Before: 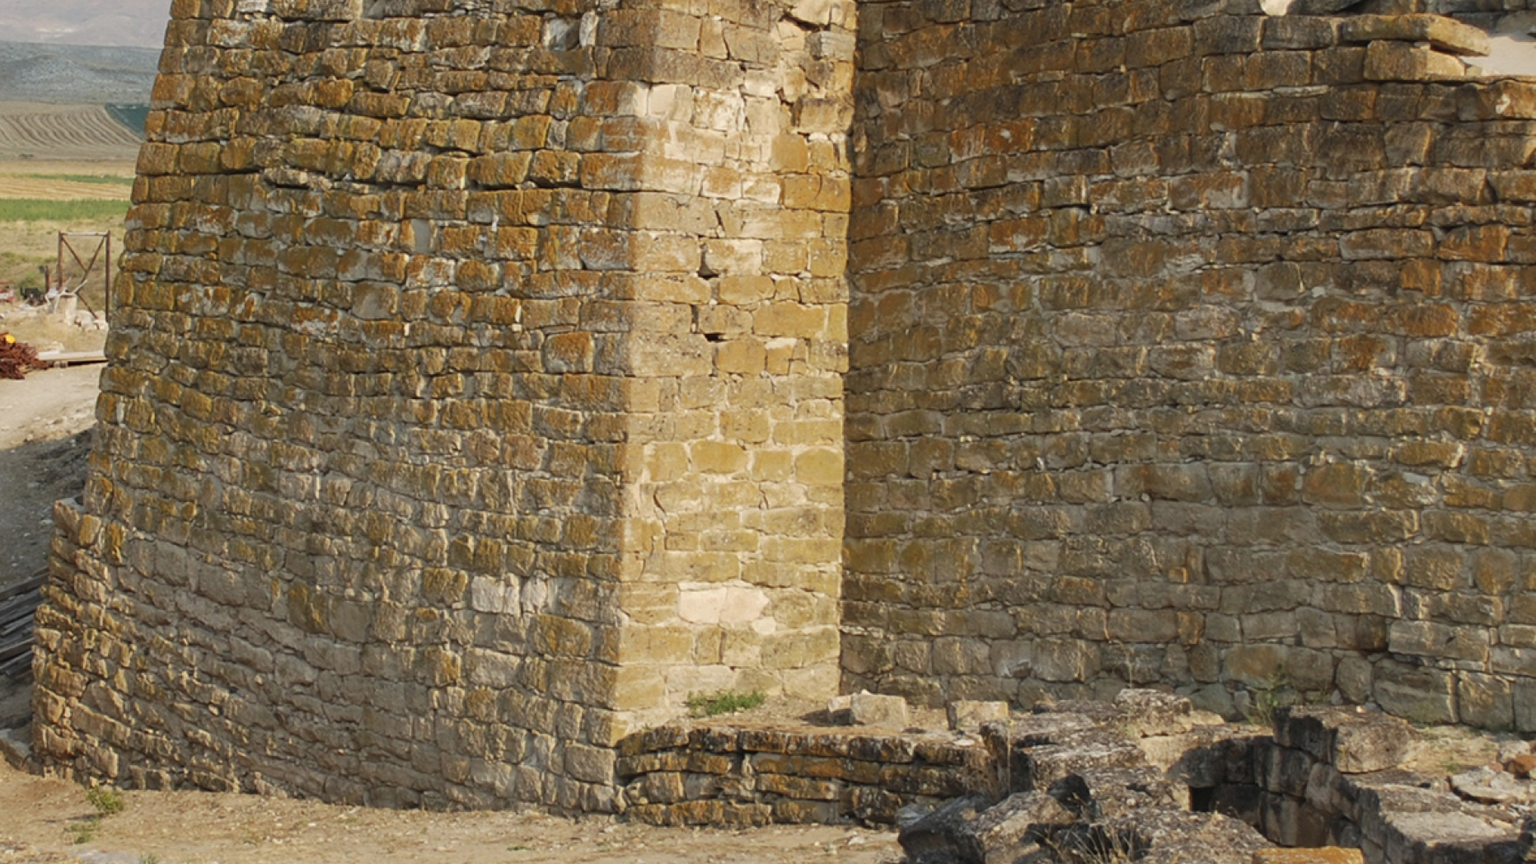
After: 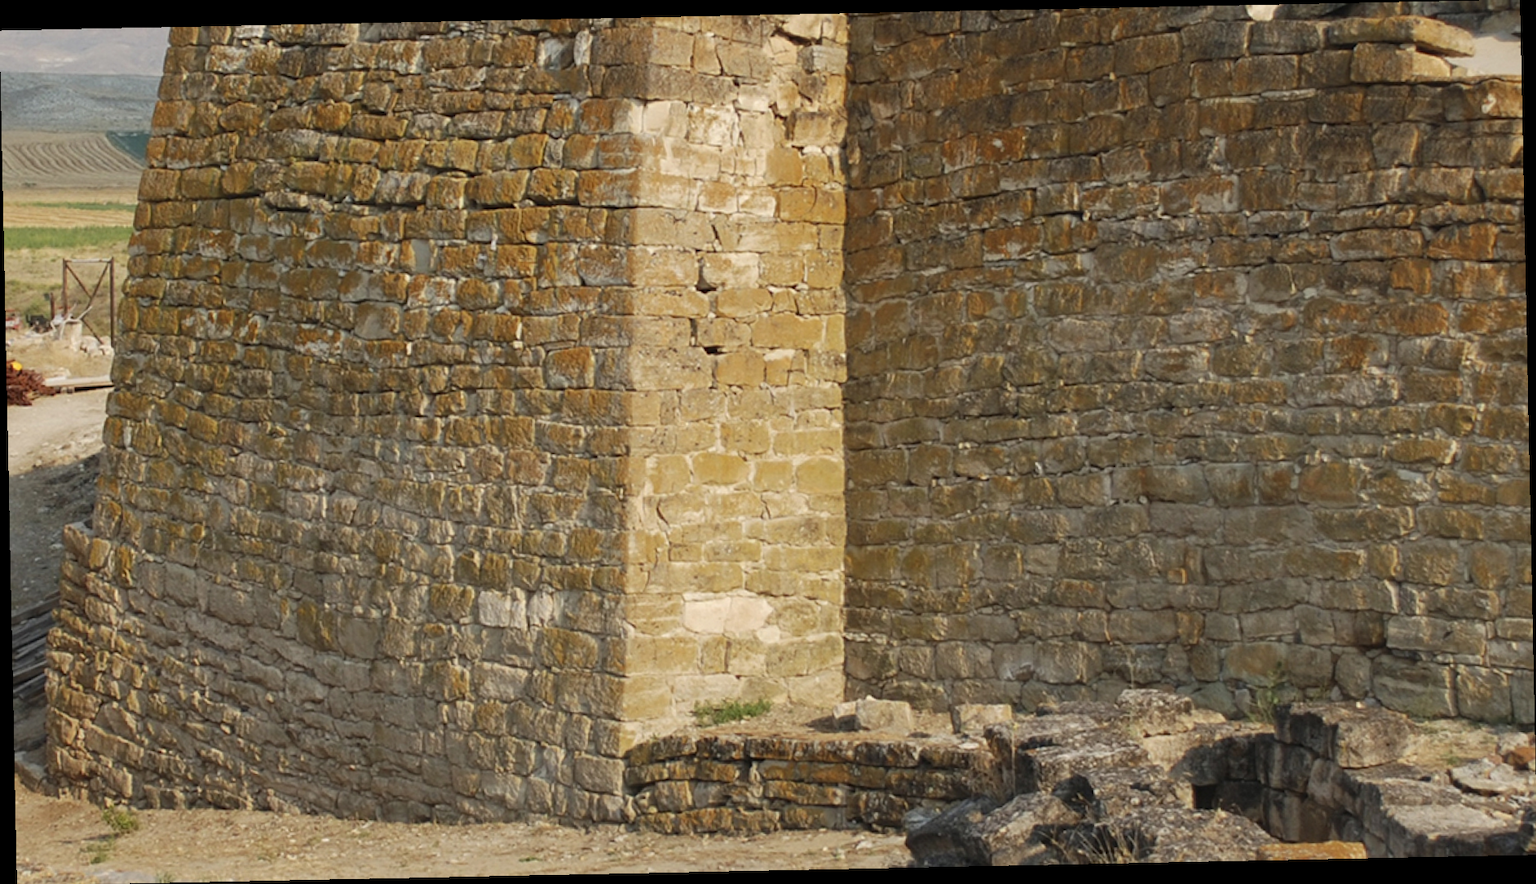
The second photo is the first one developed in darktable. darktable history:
rotate and perspective: rotation -1.17°, automatic cropping off
exposure: compensate highlight preservation false
